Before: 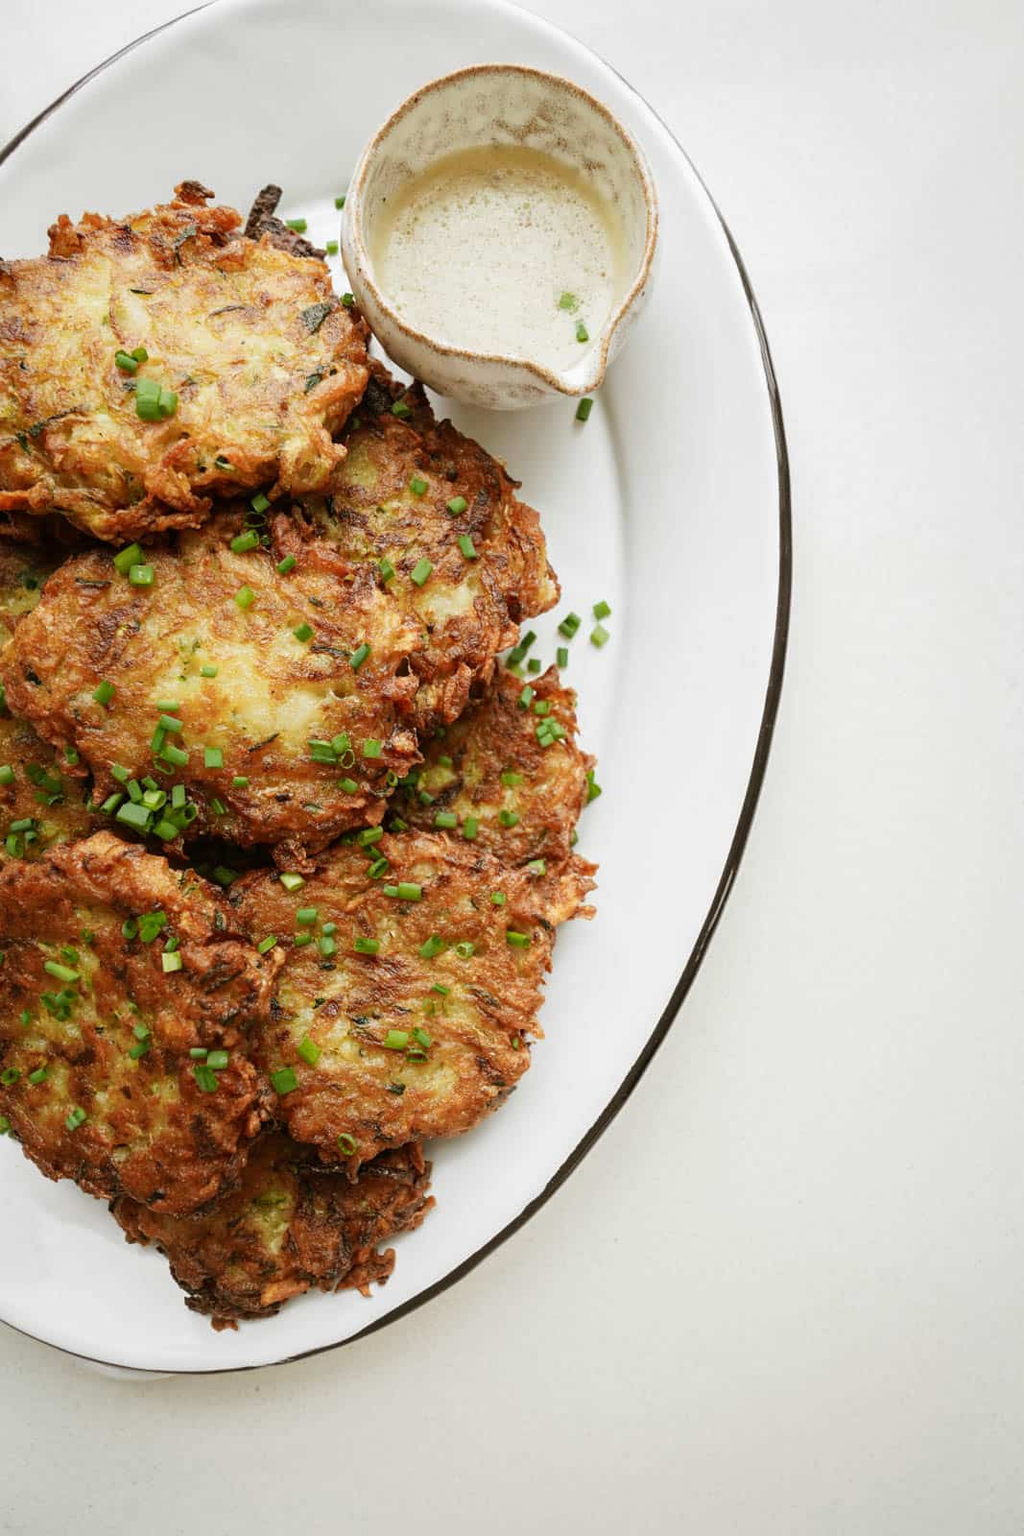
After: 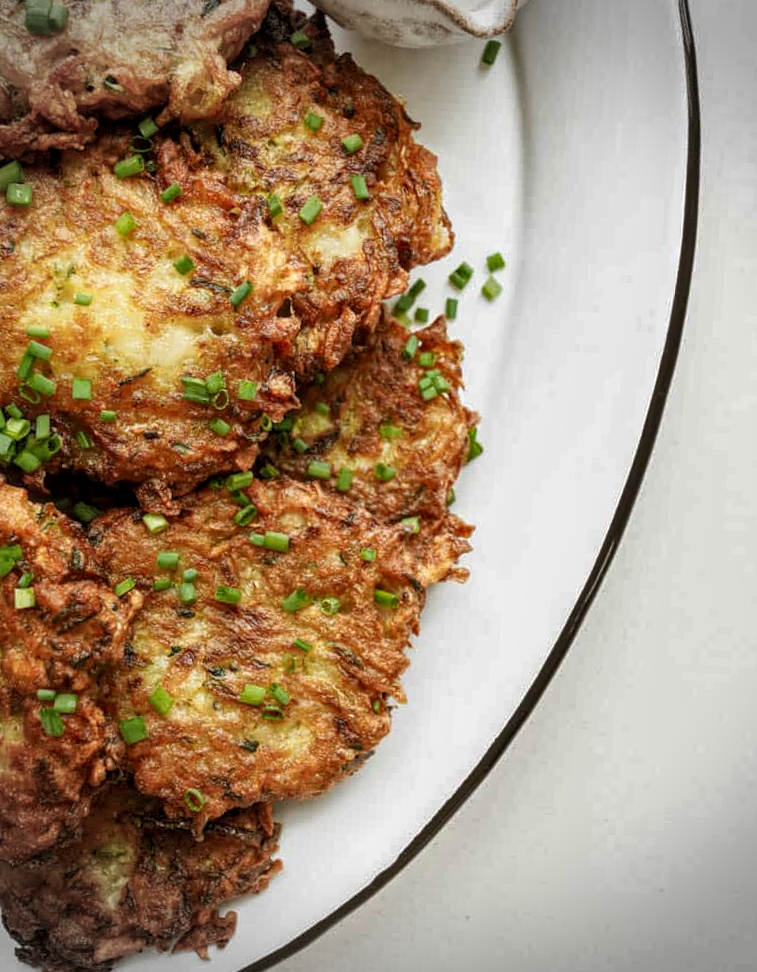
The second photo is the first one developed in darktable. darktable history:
crop and rotate: angle -3.75°, left 9.804%, top 21.282%, right 12.389%, bottom 12.119%
tone equalizer: smoothing diameter 24.92%, edges refinement/feathering 13.79, preserve details guided filter
vignetting: width/height ratio 1.09, dithering 8-bit output
local contrast: highlights 94%, shadows 86%, detail 160%, midtone range 0.2
shadows and highlights: low approximation 0.01, soften with gaussian
